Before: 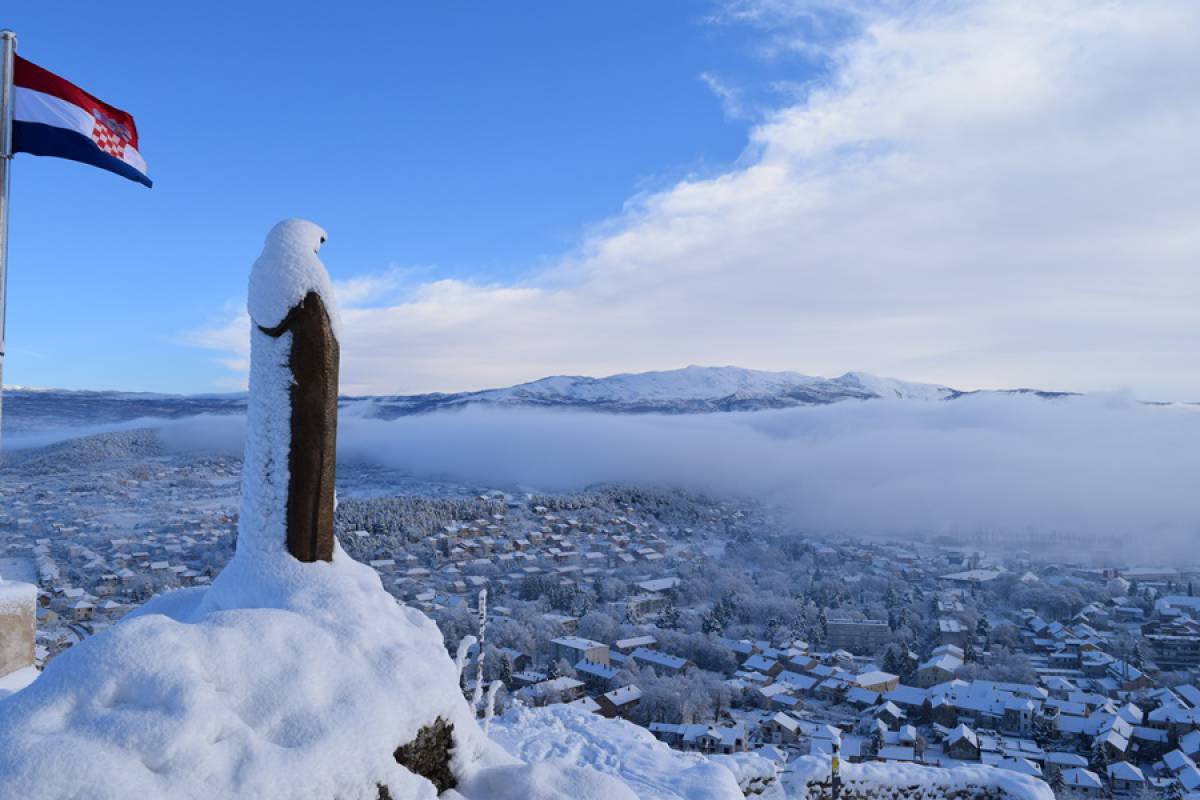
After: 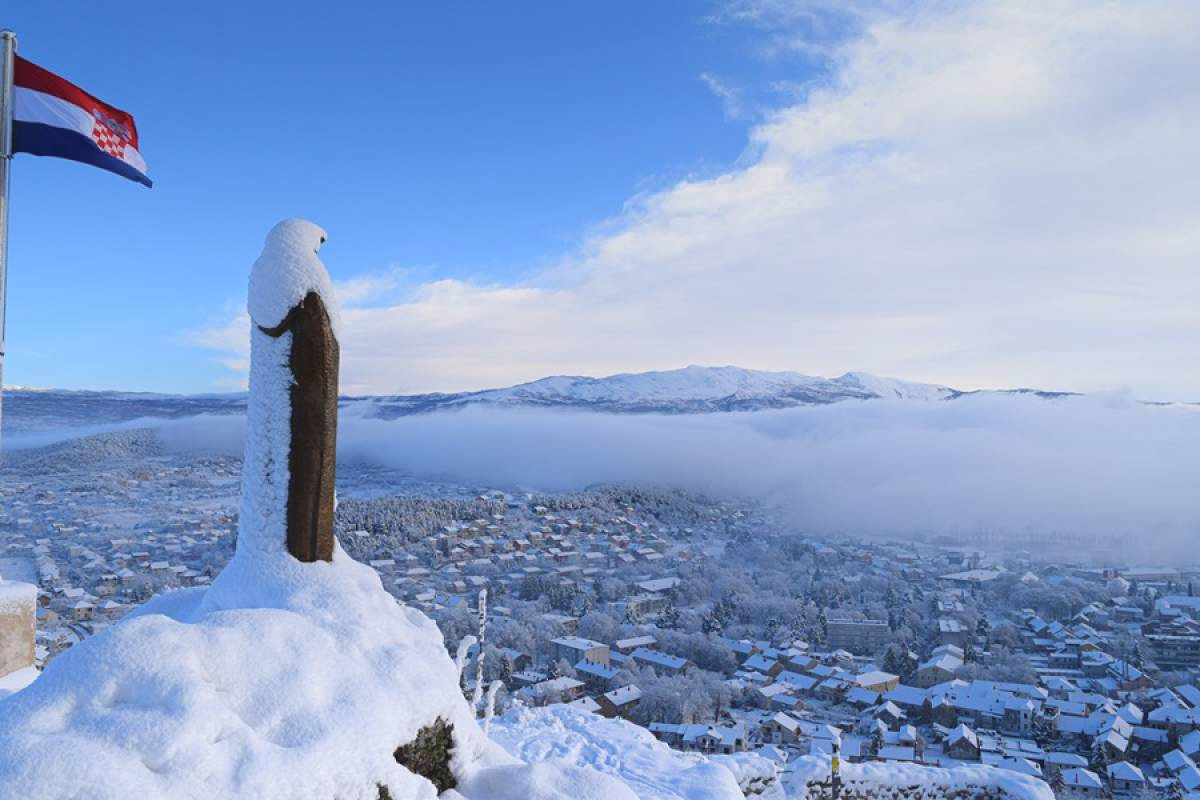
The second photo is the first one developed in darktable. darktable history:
graduated density: on, module defaults
contrast equalizer: y [[0.439, 0.44, 0.442, 0.457, 0.493, 0.498], [0.5 ×6], [0.5 ×6], [0 ×6], [0 ×6]]
white balance: red 1.009, blue 0.985
exposure: black level correction 0.001, exposure 0.5 EV, compensate exposure bias true, compensate highlight preservation false
